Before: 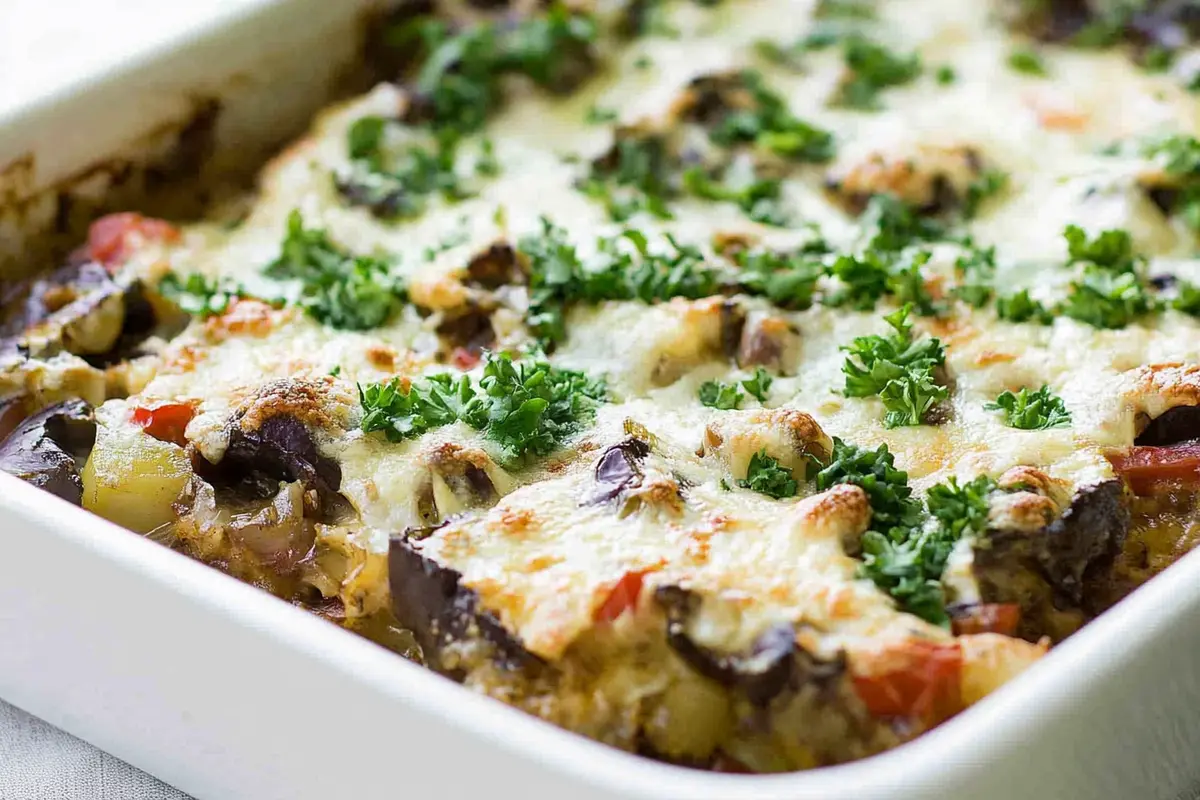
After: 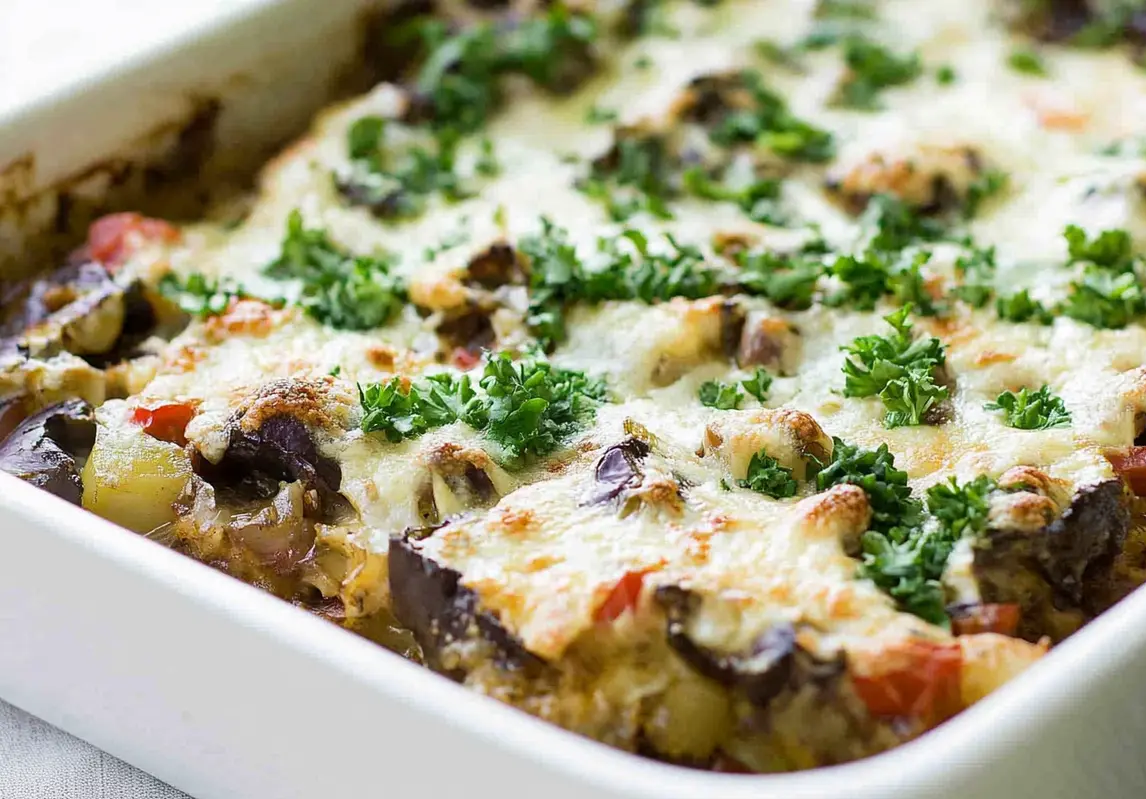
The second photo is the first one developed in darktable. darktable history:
crop: right 4.468%, bottom 0.032%
